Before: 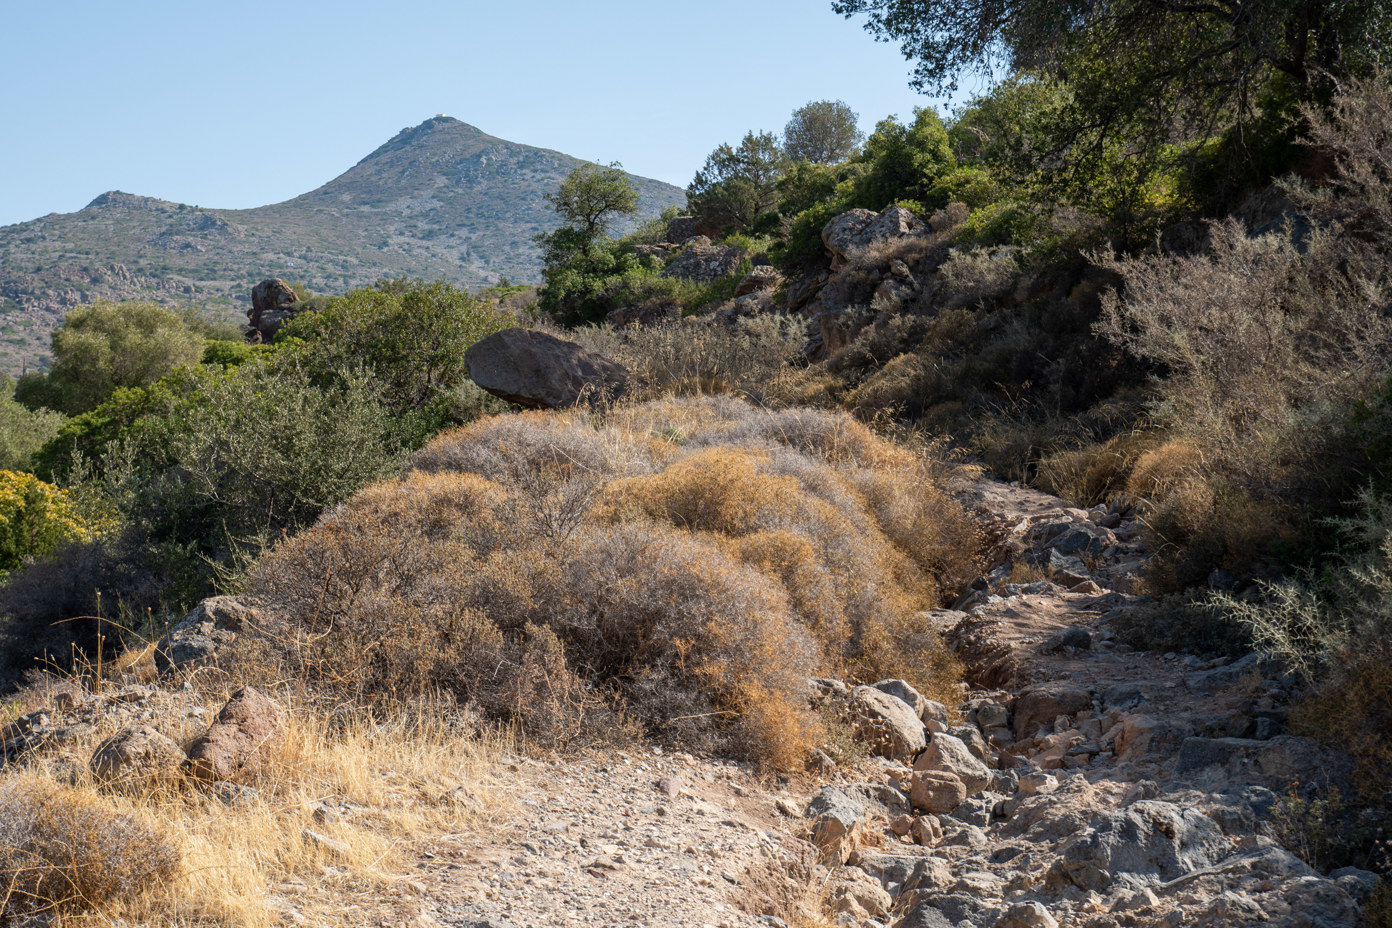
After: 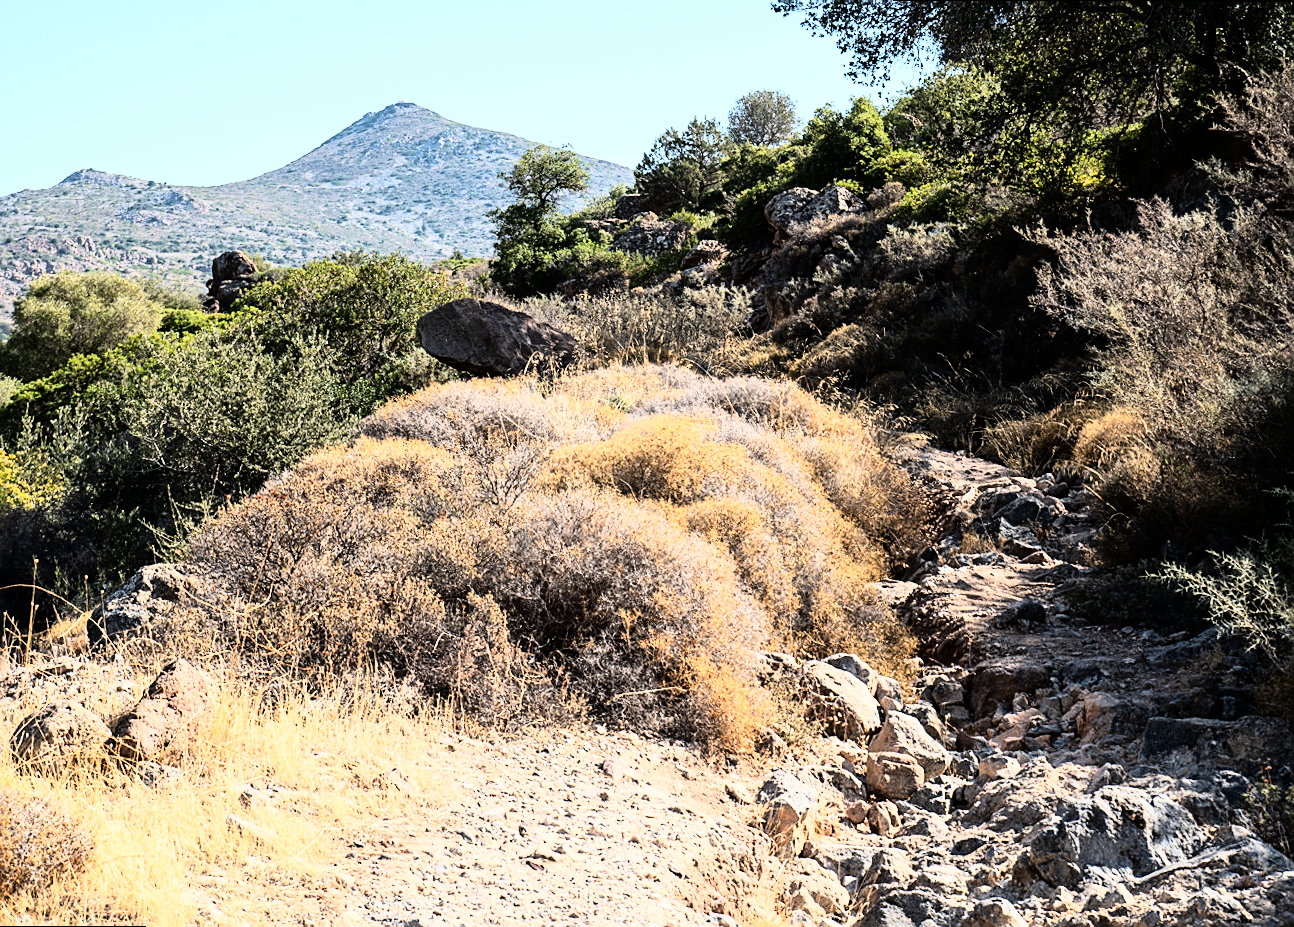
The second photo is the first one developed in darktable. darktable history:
sharpen: on, module defaults
rgb curve: curves: ch0 [(0, 0) (0.21, 0.15) (0.24, 0.21) (0.5, 0.75) (0.75, 0.96) (0.89, 0.99) (1, 1)]; ch1 [(0, 0.02) (0.21, 0.13) (0.25, 0.2) (0.5, 0.67) (0.75, 0.9) (0.89, 0.97) (1, 1)]; ch2 [(0, 0.02) (0.21, 0.13) (0.25, 0.2) (0.5, 0.67) (0.75, 0.9) (0.89, 0.97) (1, 1)], compensate middle gray true
rotate and perspective: rotation 0.215°, lens shift (vertical) -0.139, crop left 0.069, crop right 0.939, crop top 0.002, crop bottom 0.996
